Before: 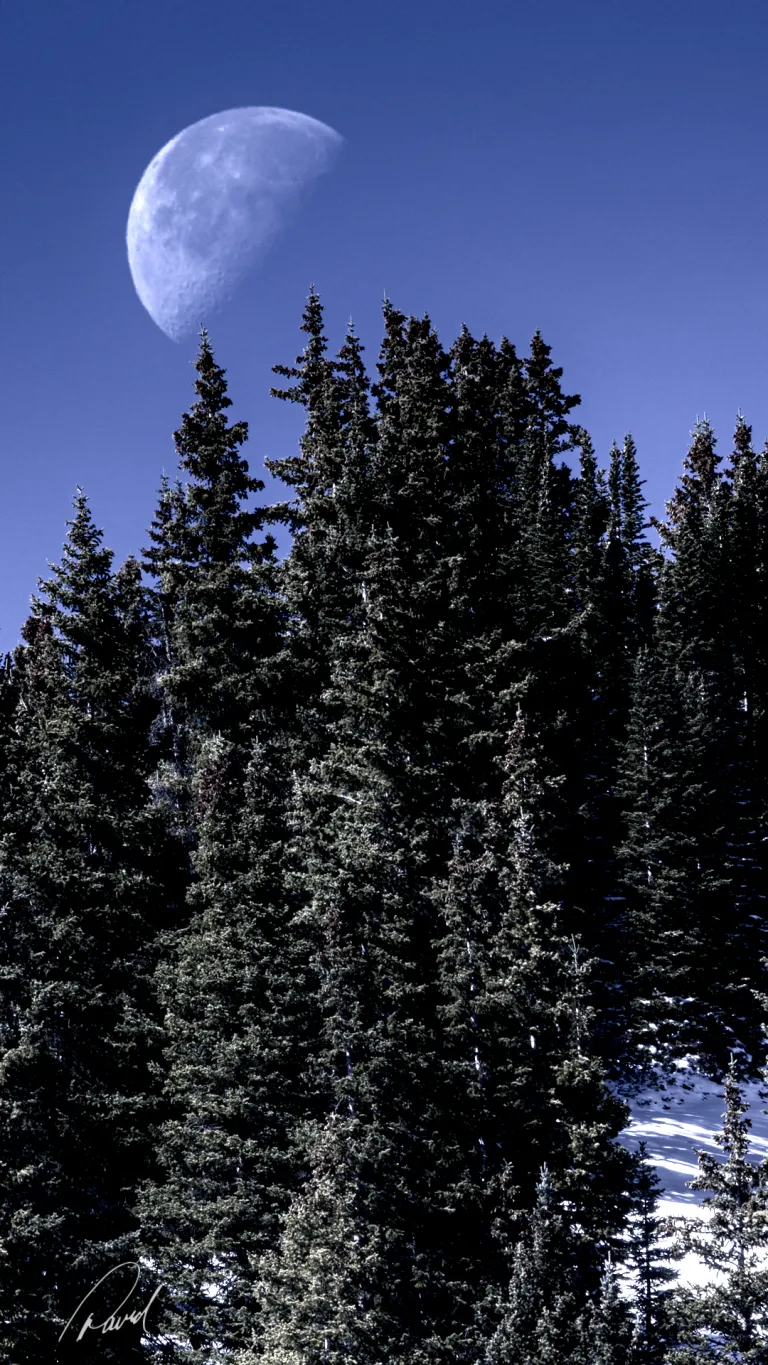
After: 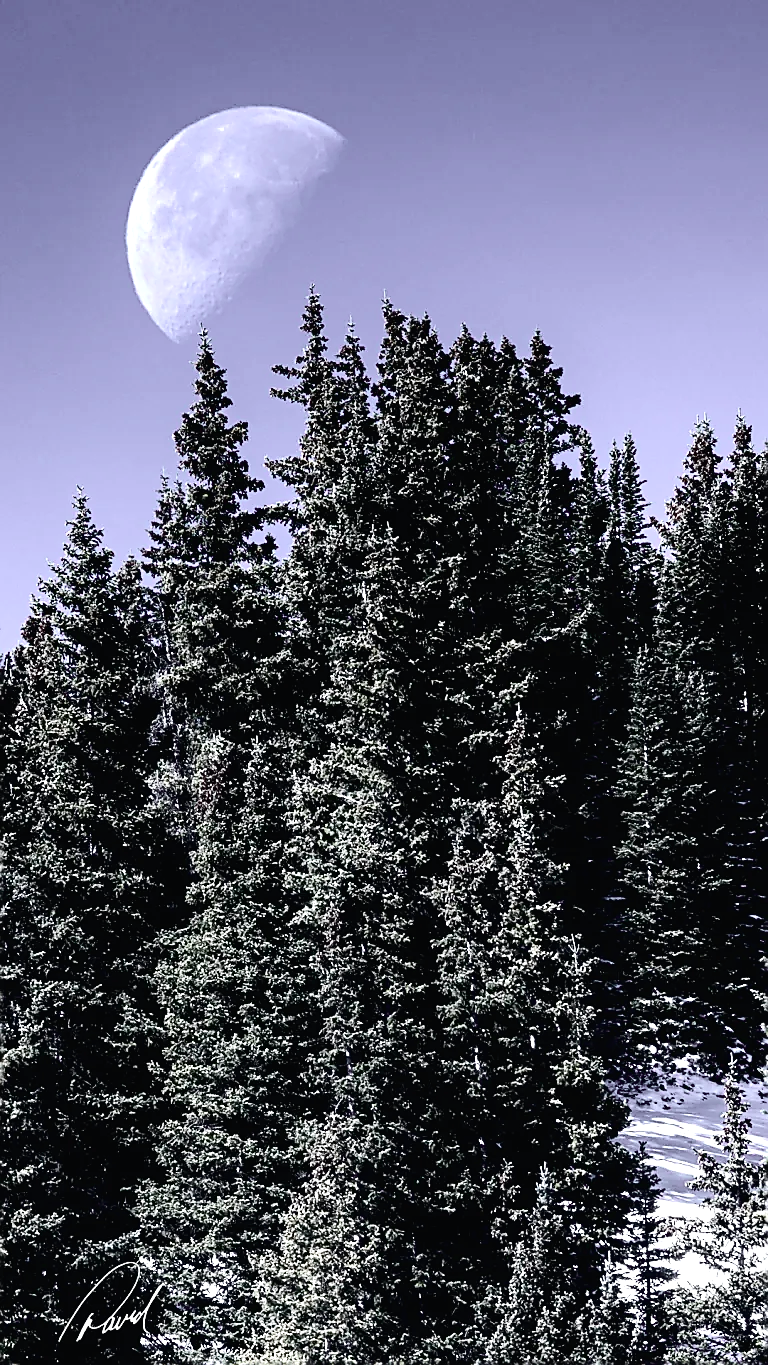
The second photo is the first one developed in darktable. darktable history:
exposure: black level correction 0, exposure 1 EV, compensate exposure bias true, compensate highlight preservation false
color correction: saturation 0.5
tone curve: curves: ch0 [(0, 0.012) (0.052, 0.04) (0.107, 0.086) (0.276, 0.265) (0.461, 0.531) (0.718, 0.79) (0.921, 0.909) (0.999, 0.951)]; ch1 [(0, 0) (0.339, 0.298) (0.402, 0.363) (0.444, 0.415) (0.485, 0.469) (0.494, 0.493) (0.504, 0.501) (0.525, 0.534) (0.555, 0.587) (0.594, 0.647) (1, 1)]; ch2 [(0, 0) (0.48, 0.48) (0.504, 0.5) (0.535, 0.557) (0.581, 0.623) (0.649, 0.683) (0.824, 0.815) (1, 1)], color space Lab, independent channels, preserve colors none
sharpen: radius 1.4, amount 1.25, threshold 0.7
